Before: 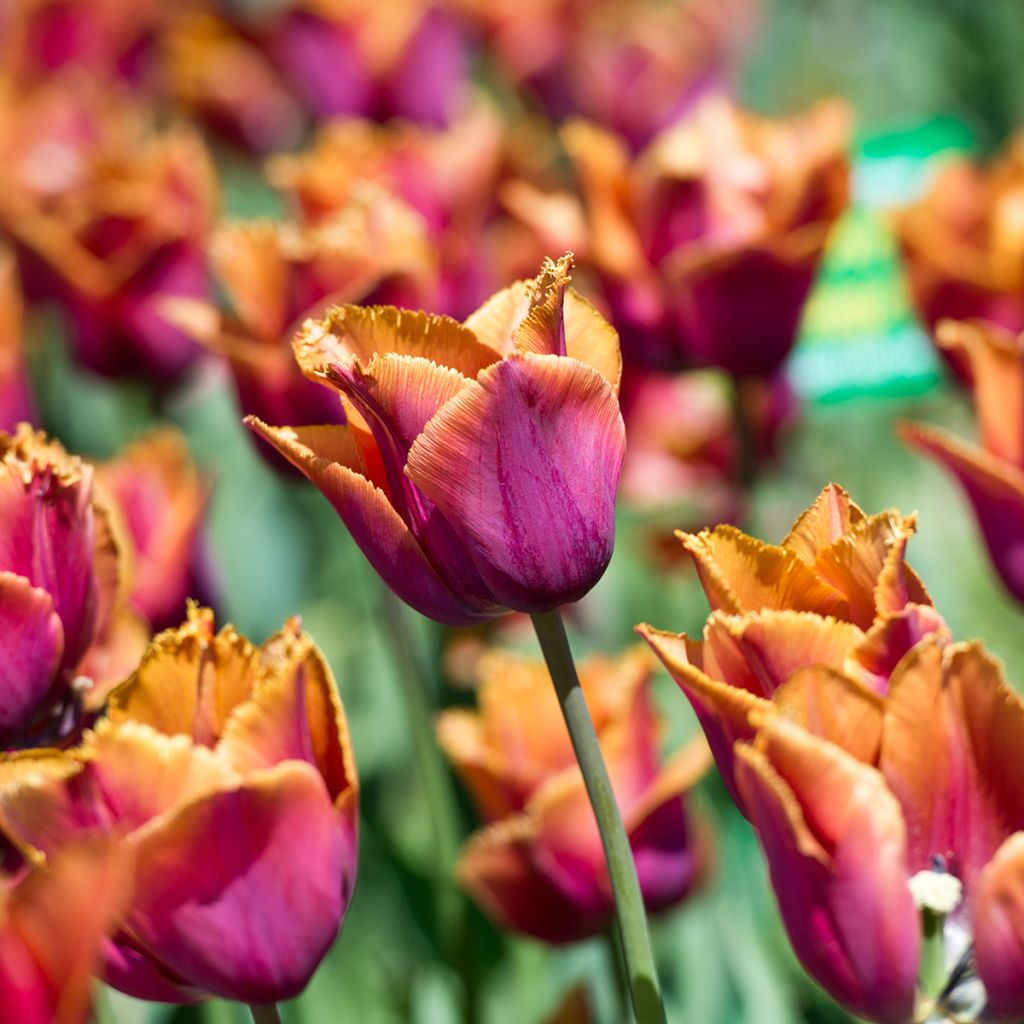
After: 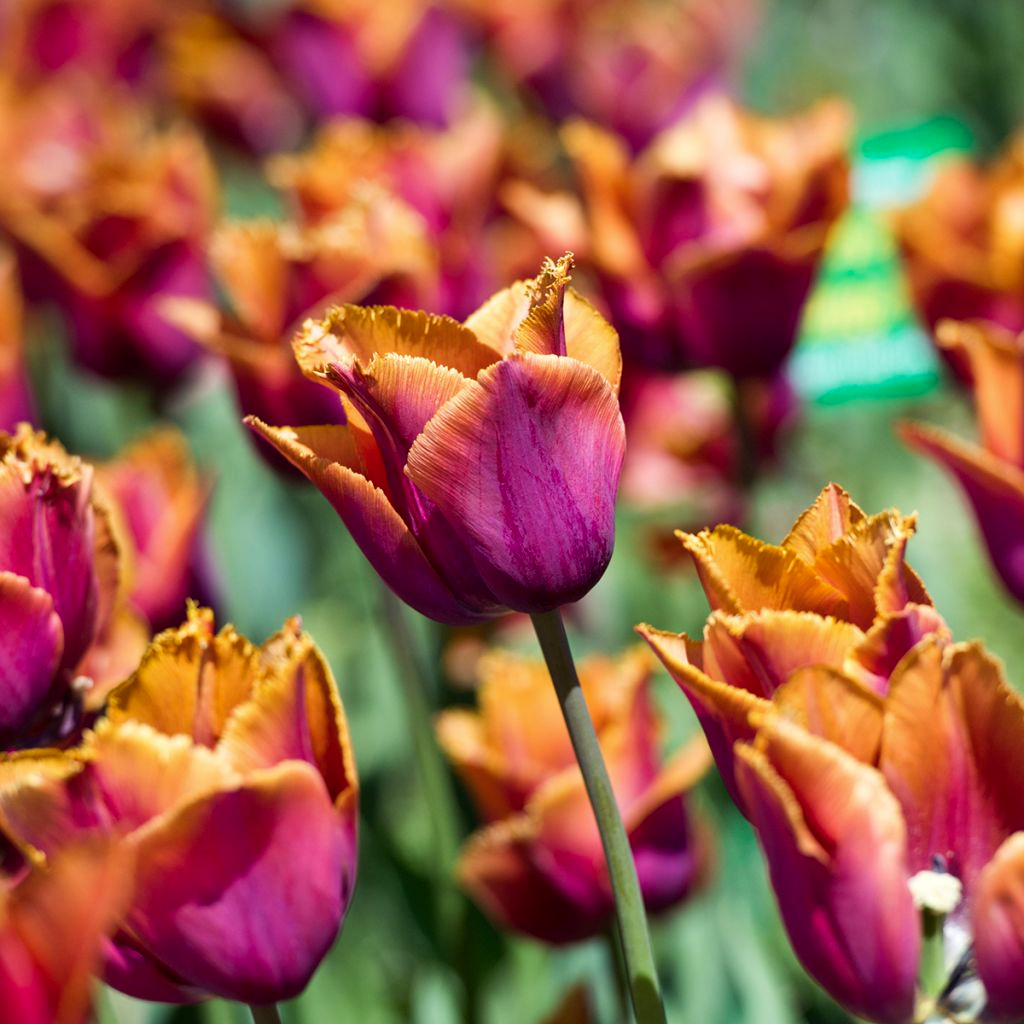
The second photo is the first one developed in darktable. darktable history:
color balance rgb: shadows lift › luminance 0.498%, shadows lift › chroma 6.901%, shadows lift › hue 297.59°, power › luminance -9.161%, perceptual saturation grading › global saturation 0.908%, global vibrance 20%
